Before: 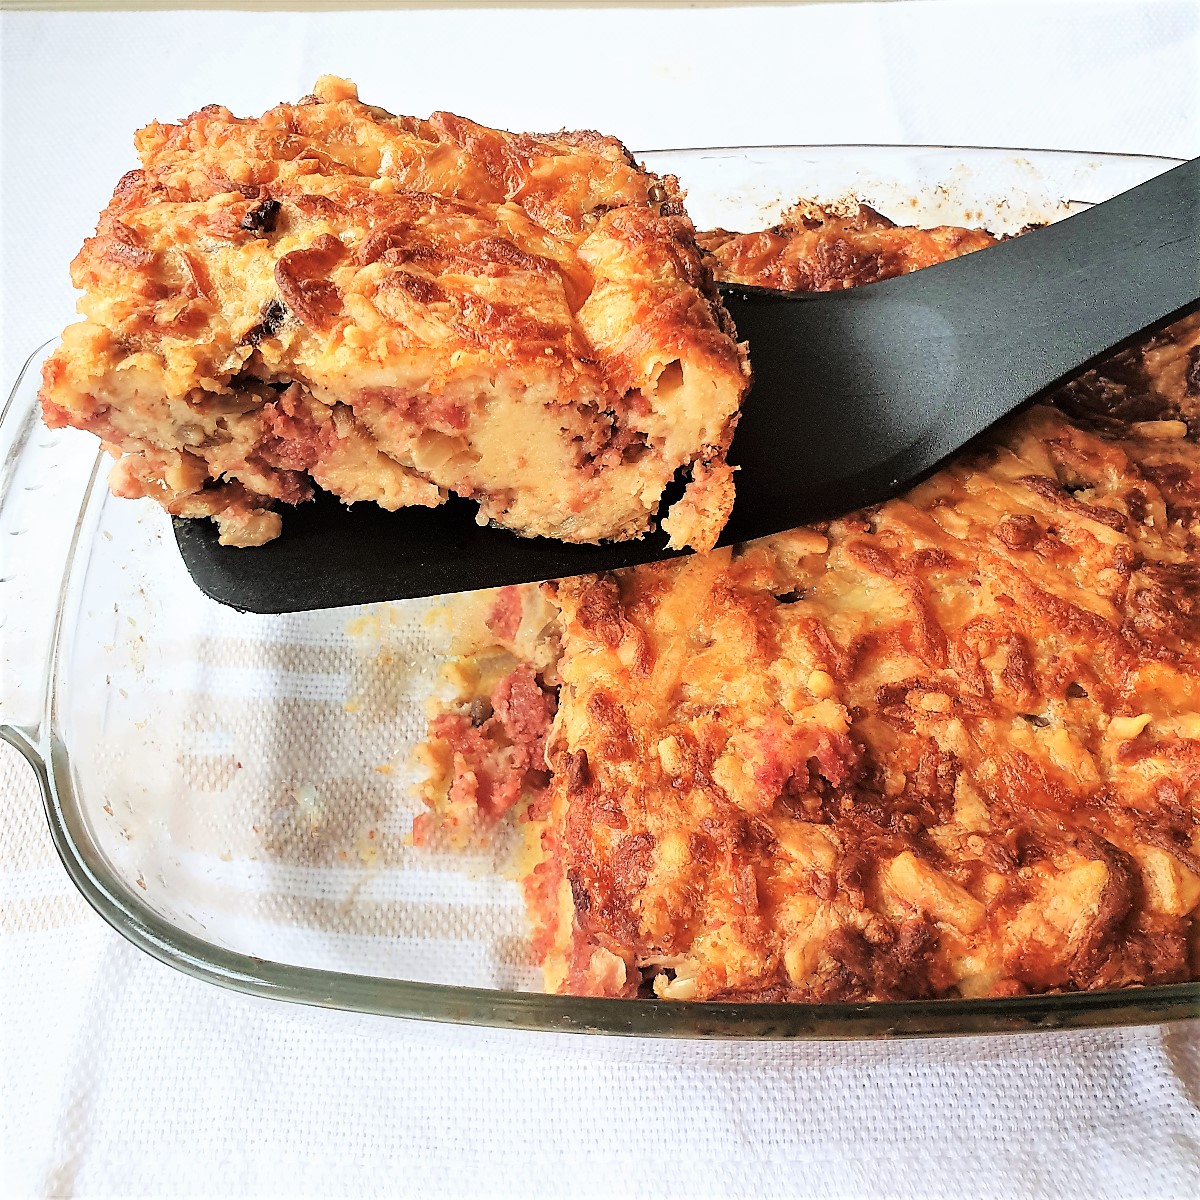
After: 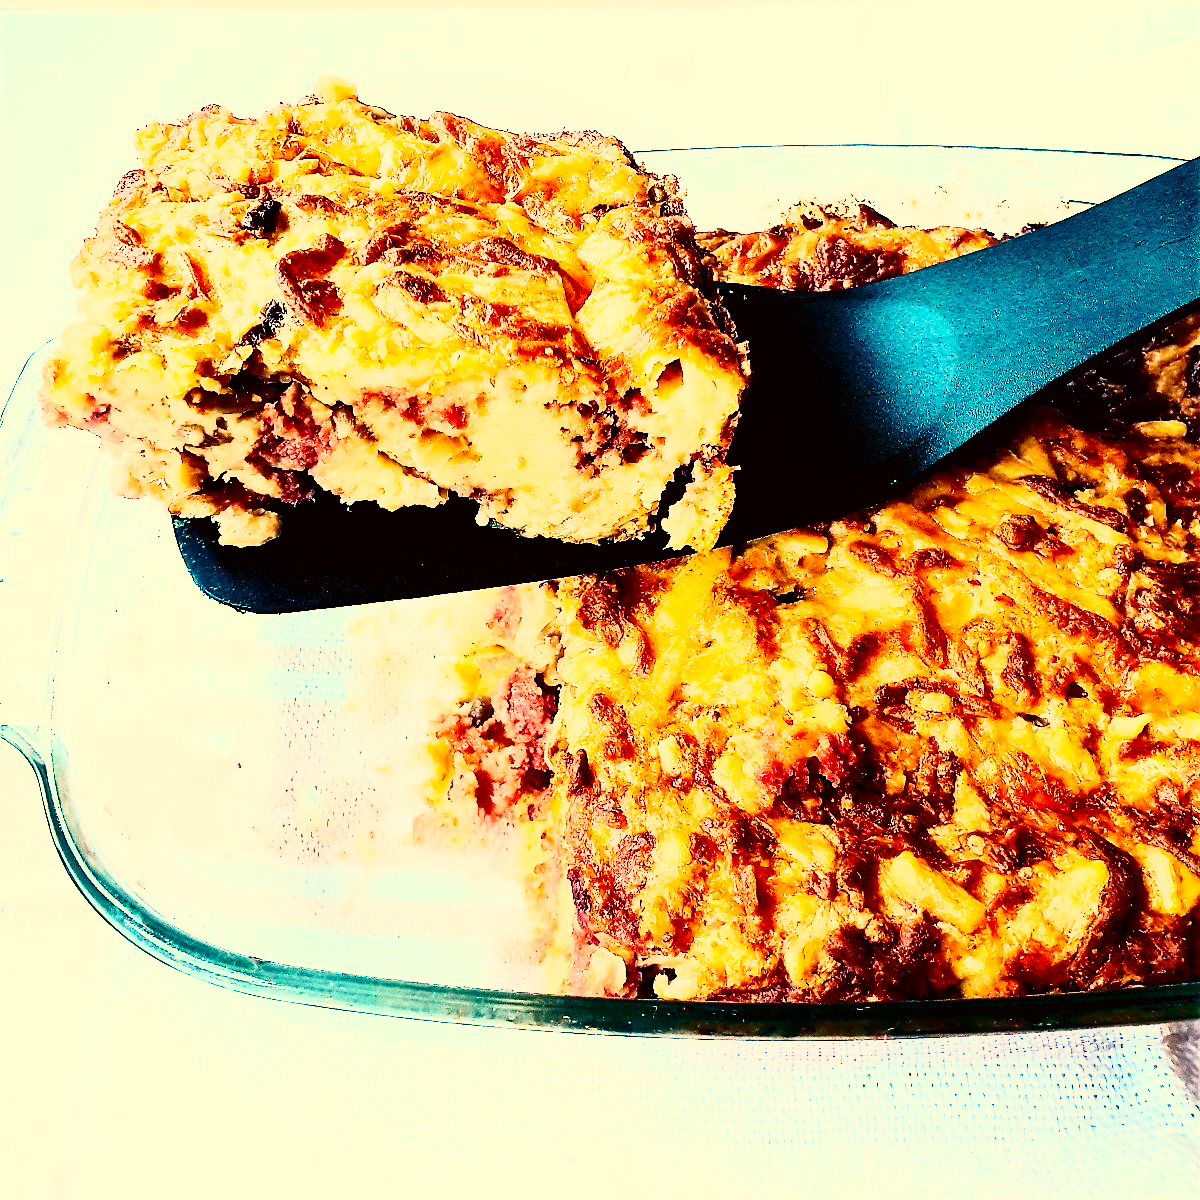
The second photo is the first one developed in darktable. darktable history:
color correction: highlights a* 17.98, highlights b* 35.28, shadows a* 1.7, shadows b* 6.35, saturation 1.04
color calibration: illuminant custom, x 0.432, y 0.395, temperature 3107.29 K
shadows and highlights: shadows -60.7, white point adjustment -5.05, highlights 60.81, shadows color adjustment 97.68%
color balance rgb: shadows lift › luminance -7.408%, shadows lift › chroma 2.24%, shadows lift › hue 168.27°, highlights gain › luminance 6.184%, highlights gain › chroma 1.203%, highlights gain › hue 90.49°, linear chroma grading › global chroma 8.841%, perceptual saturation grading › global saturation 25.135%, perceptual brilliance grading › global brilliance 21.892%, perceptual brilliance grading › shadows -34.873%, global vibrance 59.438%
contrast brightness saturation: contrast 0.413, brightness 0.1, saturation 0.21
filmic rgb: black relative exposure -6.18 EV, white relative exposure 6.96 EV, hardness 2.26, add noise in highlights 0.001, preserve chrominance no, color science v3 (2019), use custom middle-gray values true, contrast in highlights soft
